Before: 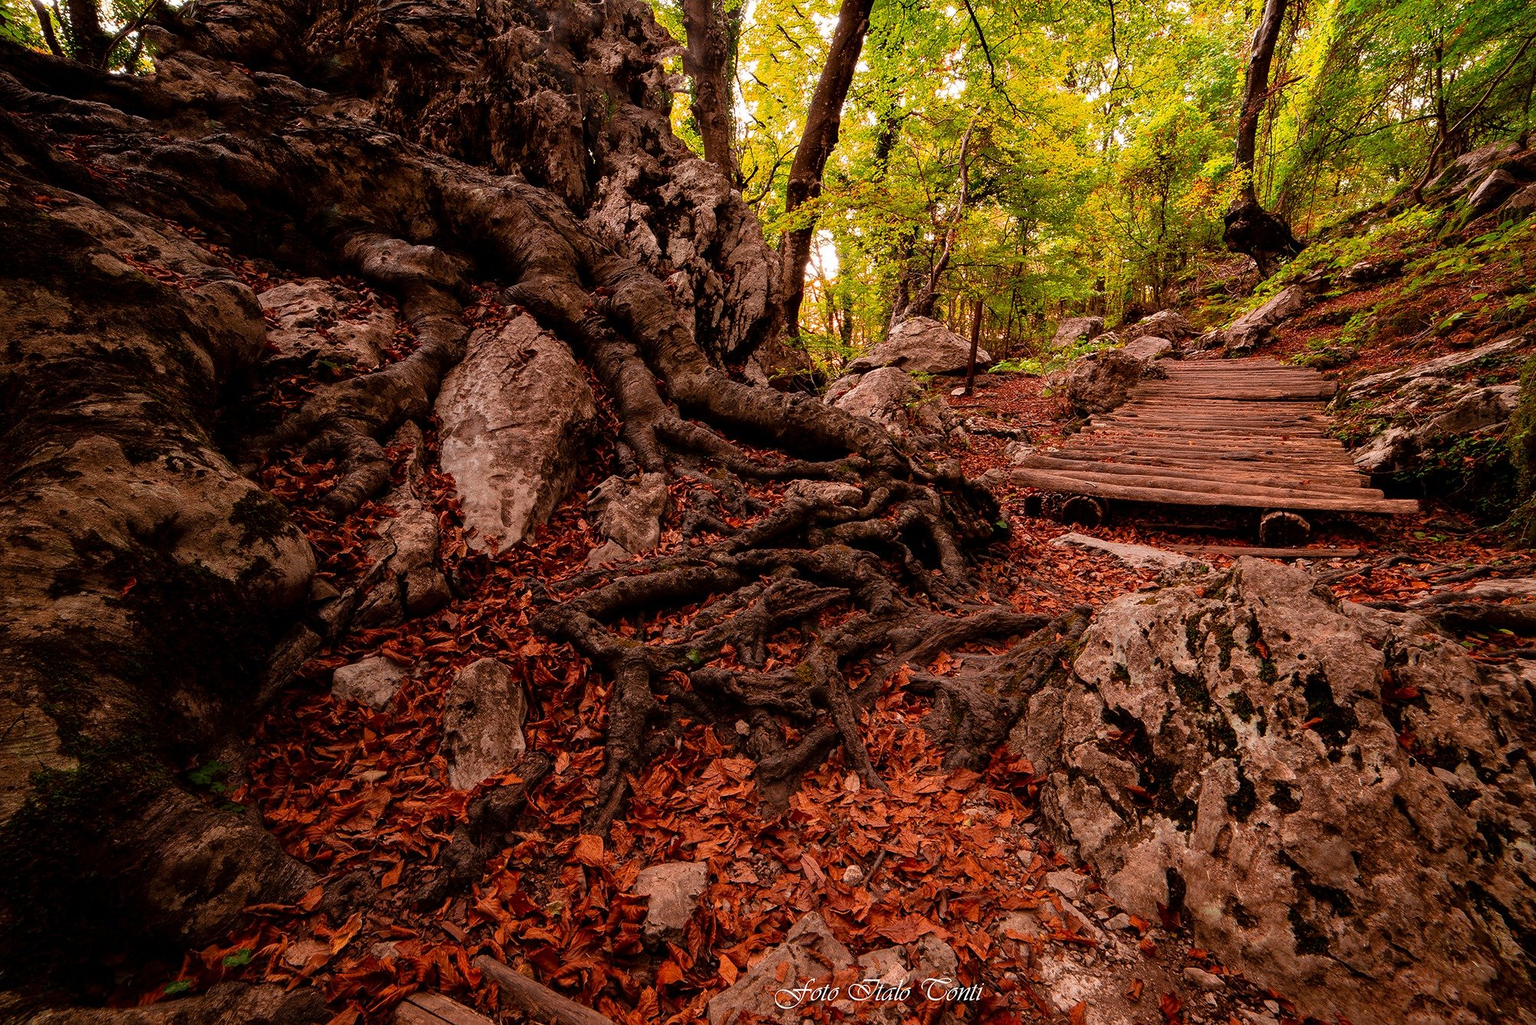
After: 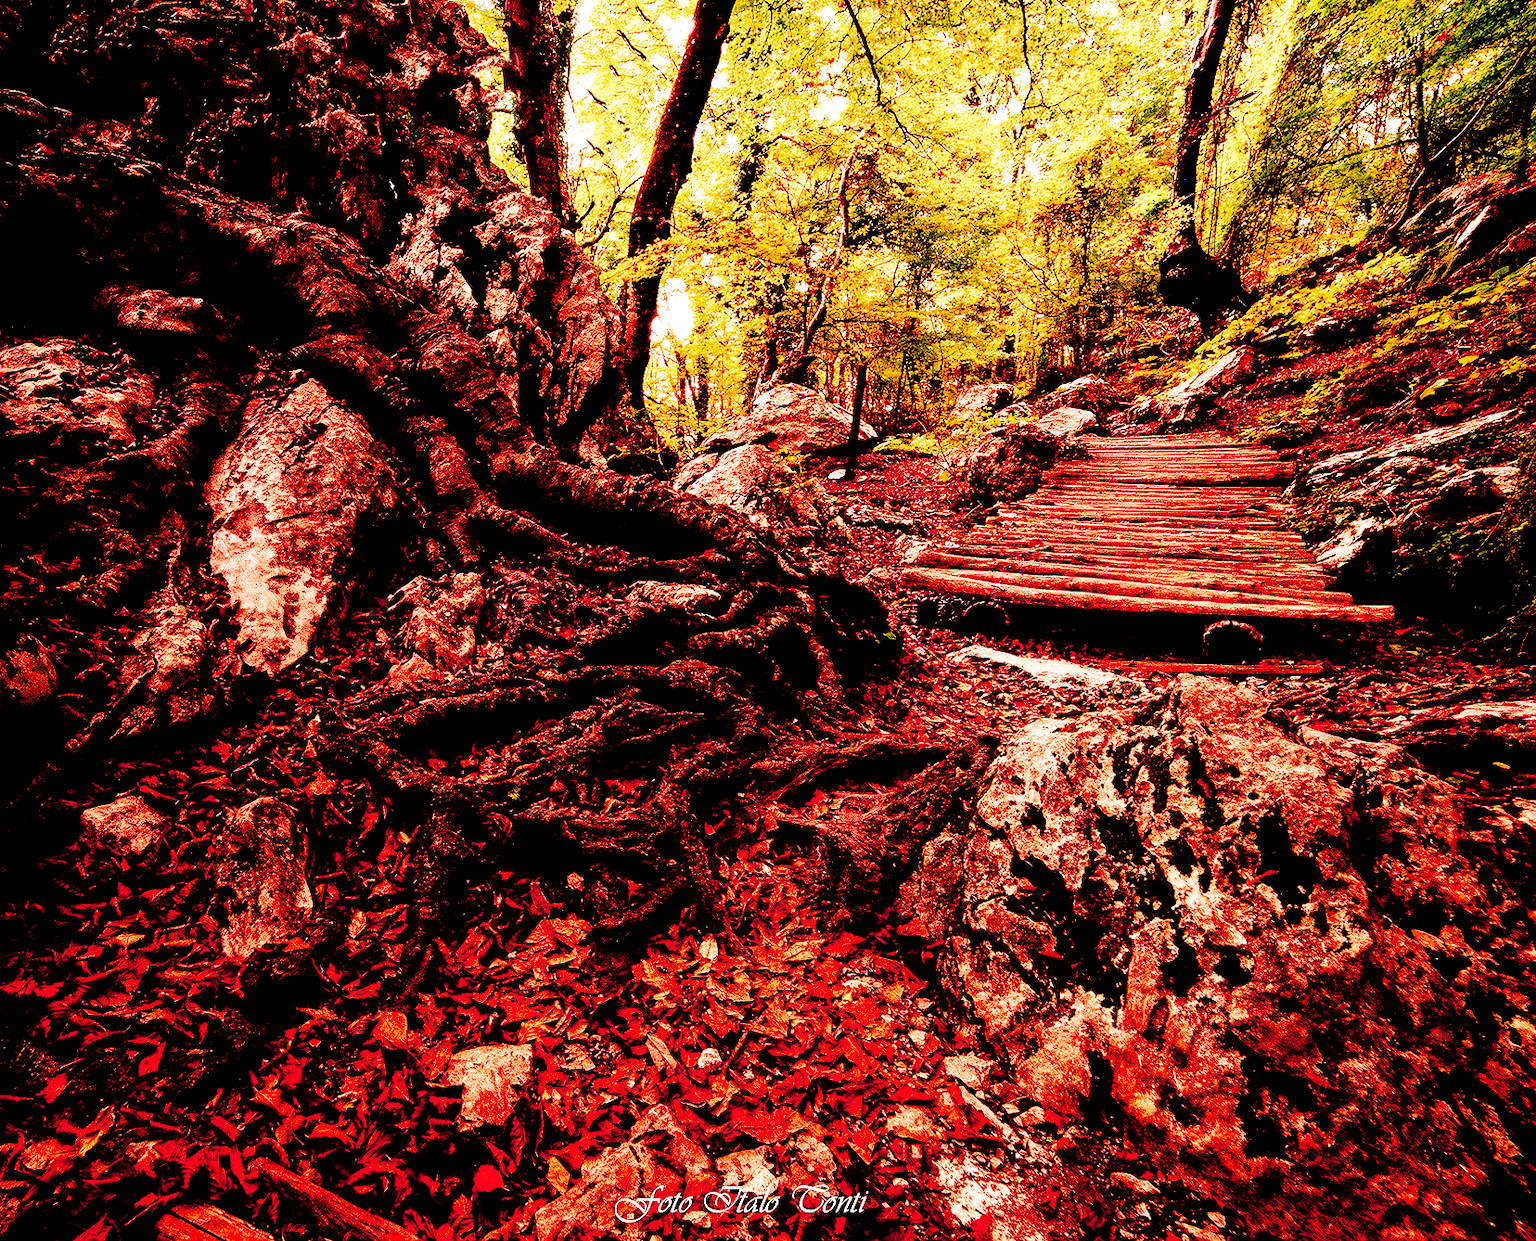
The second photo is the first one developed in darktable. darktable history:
color zones: curves: ch1 [(0.263, 0.53) (0.376, 0.287) (0.487, 0.512) (0.748, 0.547) (1, 0.513)]; ch2 [(0.262, 0.45) (0.751, 0.477)]
exposure: black level correction 0.042, exposure 0.499 EV, compensate highlight preservation false
crop: left 17.44%, bottom 0.03%
base curve: curves: ch0 [(0, 0) (0.007, 0.004) (0.027, 0.03) (0.046, 0.07) (0.207, 0.54) (0.442, 0.872) (0.673, 0.972) (1, 1)], preserve colors none
color balance rgb: perceptual saturation grading › global saturation 25.016%, perceptual saturation grading › highlights -50.007%, perceptual saturation grading › shadows 30.946%, global vibrance 20%
